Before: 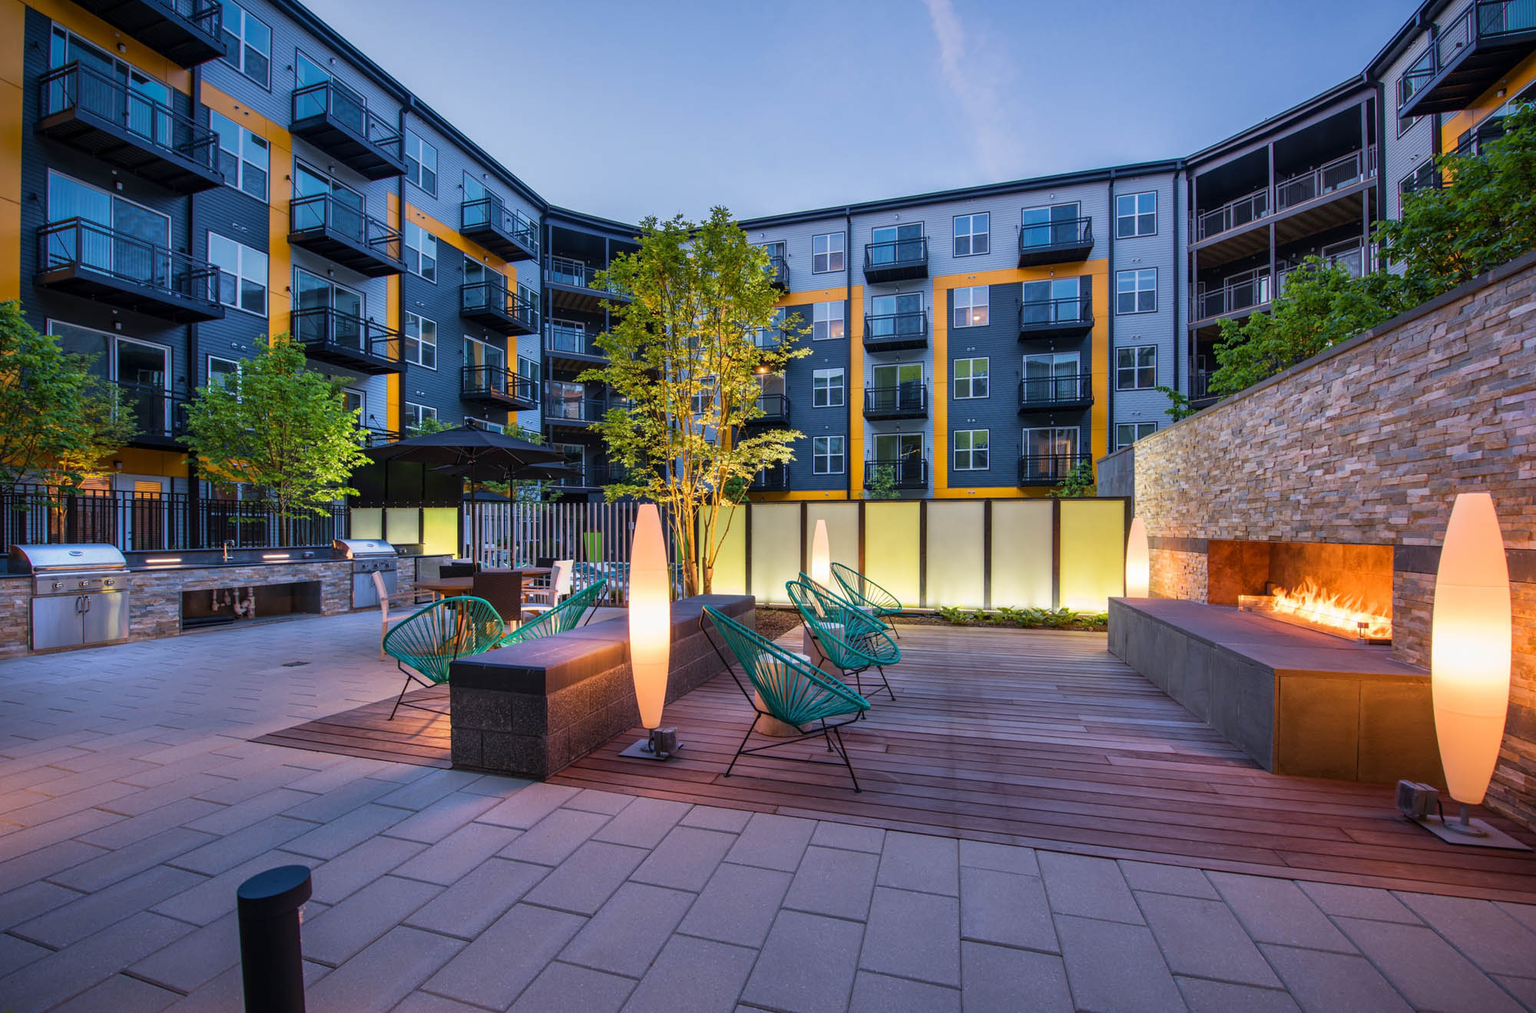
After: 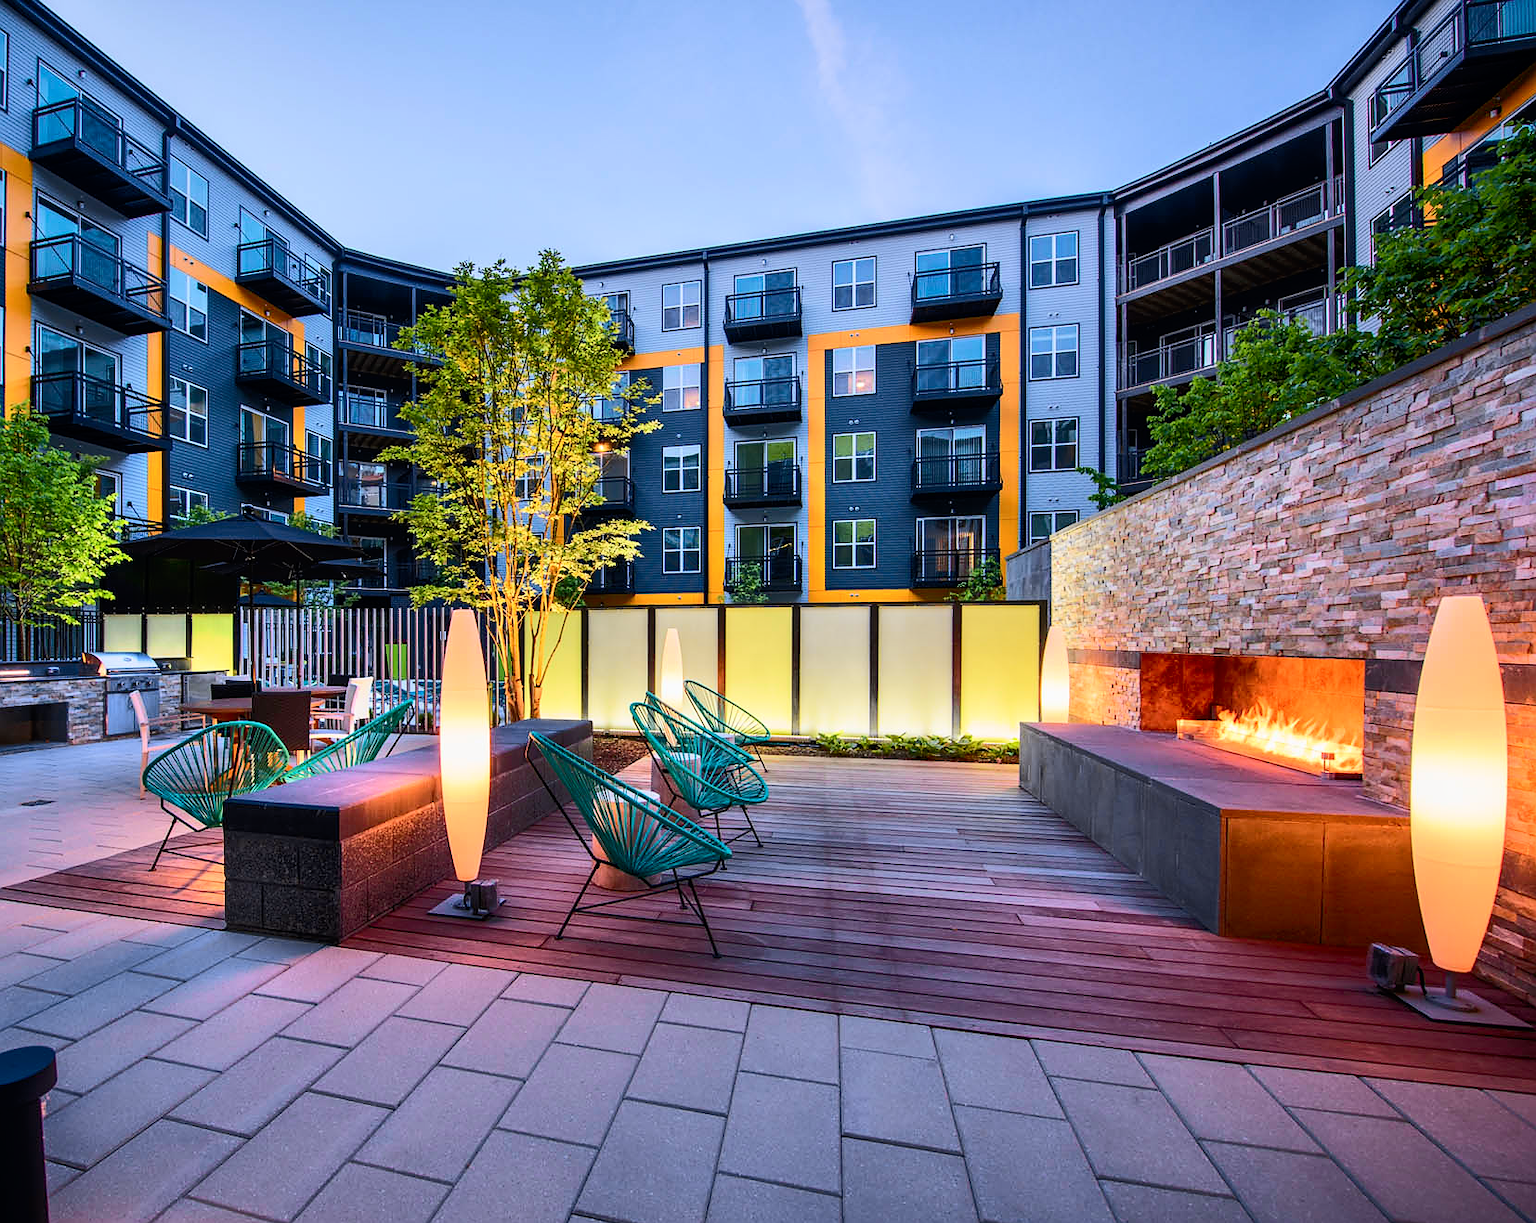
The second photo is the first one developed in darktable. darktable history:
contrast brightness saturation: contrast 0.15, brightness 0.046
tone curve: curves: ch0 [(0, 0) (0.126, 0.086) (0.338, 0.327) (0.494, 0.55) (0.703, 0.762) (1, 1)]; ch1 [(0, 0) (0.346, 0.324) (0.45, 0.431) (0.5, 0.5) (0.522, 0.517) (0.55, 0.578) (1, 1)]; ch2 [(0, 0) (0.44, 0.424) (0.501, 0.499) (0.554, 0.563) (0.622, 0.667) (0.707, 0.746) (1, 1)], color space Lab, independent channels, preserve colors none
tone equalizer: -8 EV -1.85 EV, -7 EV -1.18 EV, -6 EV -1.62 EV, mask exposure compensation -0.501 EV
crop: left 17.26%, bottom 0.043%
sharpen: radius 0.973, amount 0.611
